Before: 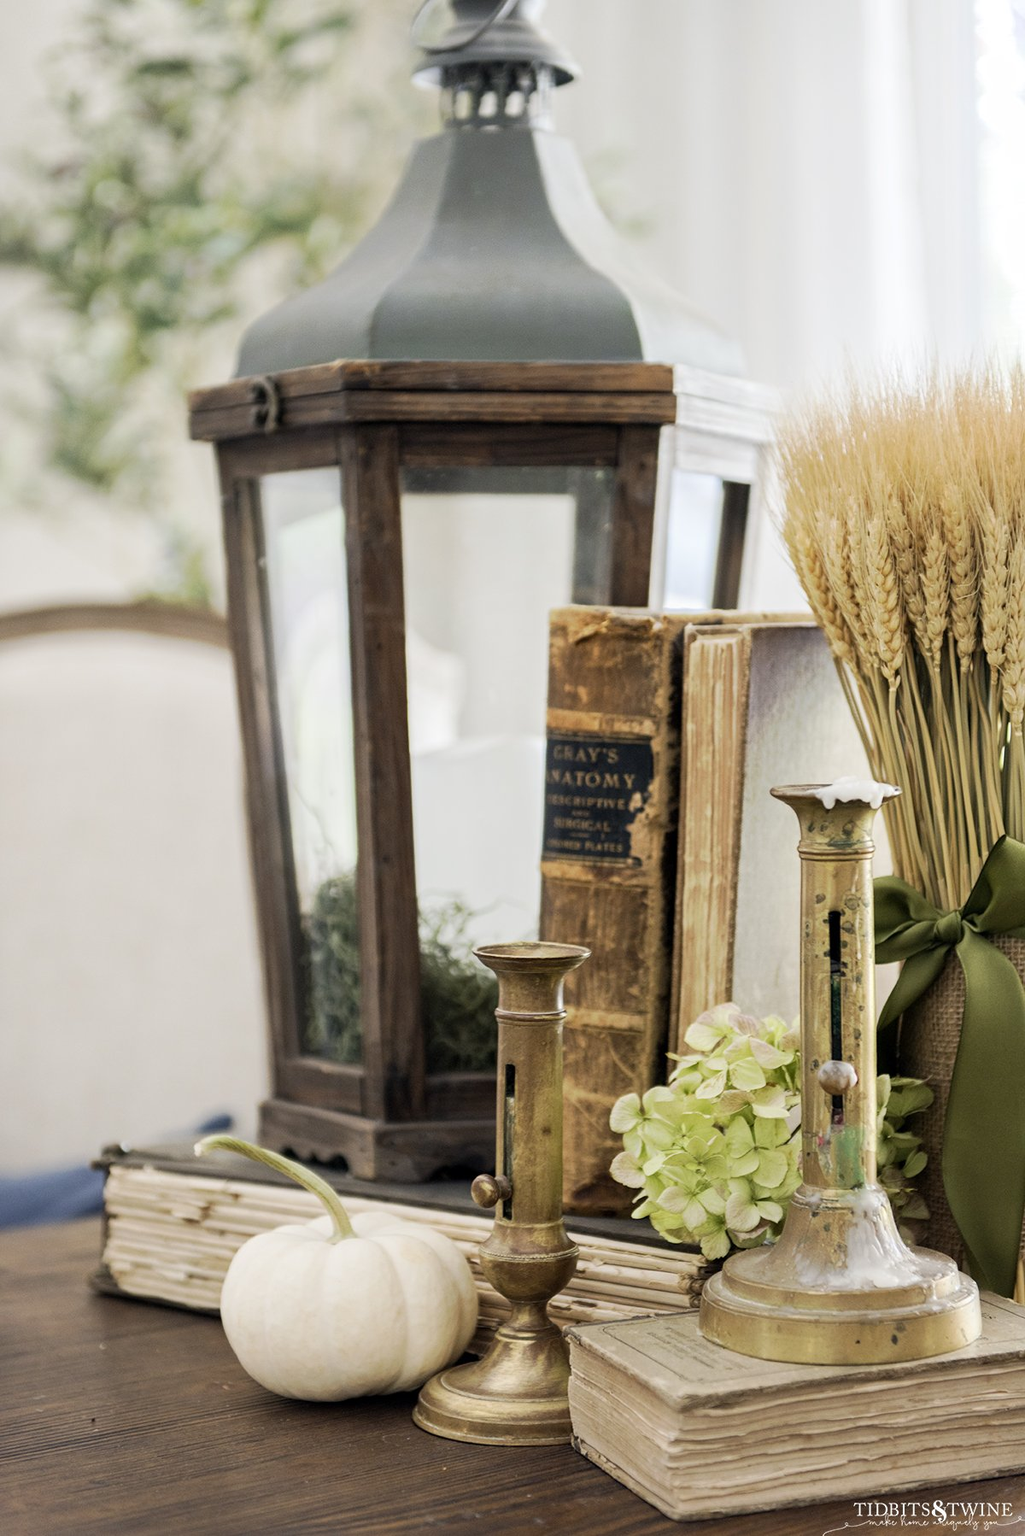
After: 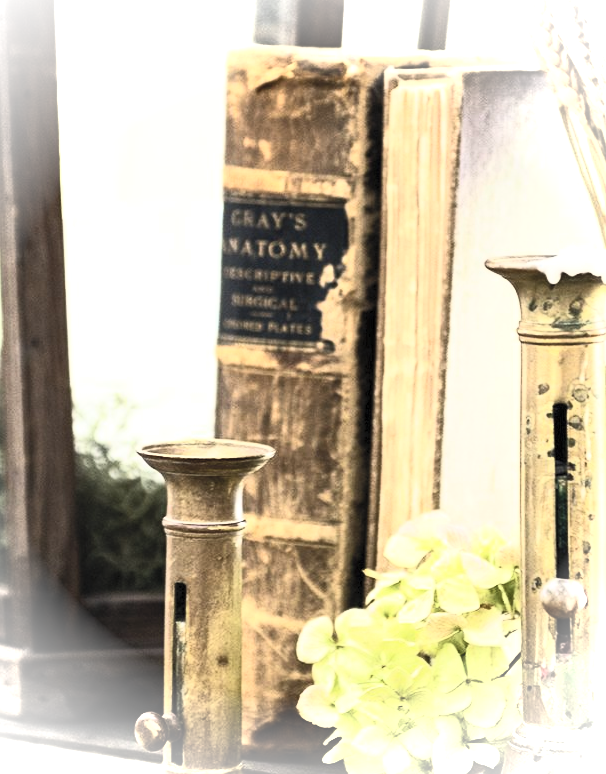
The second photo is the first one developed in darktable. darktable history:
contrast brightness saturation: contrast 0.385, brightness 0.534
crop: left 34.778%, top 36.875%, right 14.667%, bottom 20.03%
tone equalizer: -8 EV -0.713 EV, -7 EV -0.702 EV, -6 EV -0.617 EV, -5 EV -0.406 EV, -3 EV 0.375 EV, -2 EV 0.6 EV, -1 EV 0.684 EV, +0 EV 0.736 EV, edges refinement/feathering 500, mask exposure compensation -1.57 EV, preserve details no
vignetting: brightness 0.984, saturation -0.493
